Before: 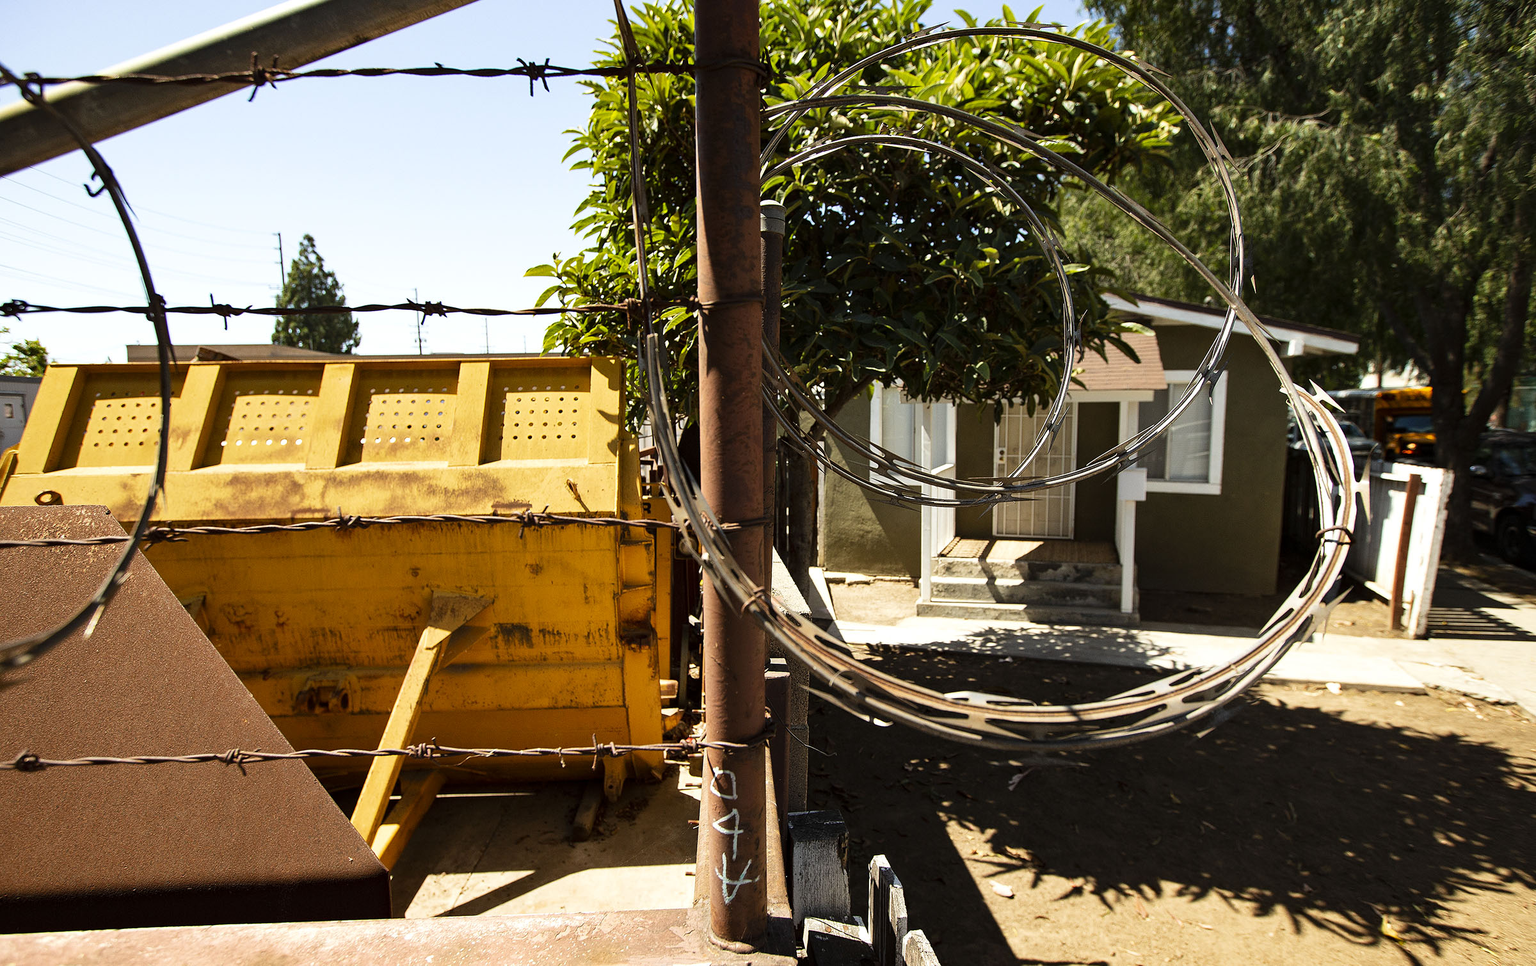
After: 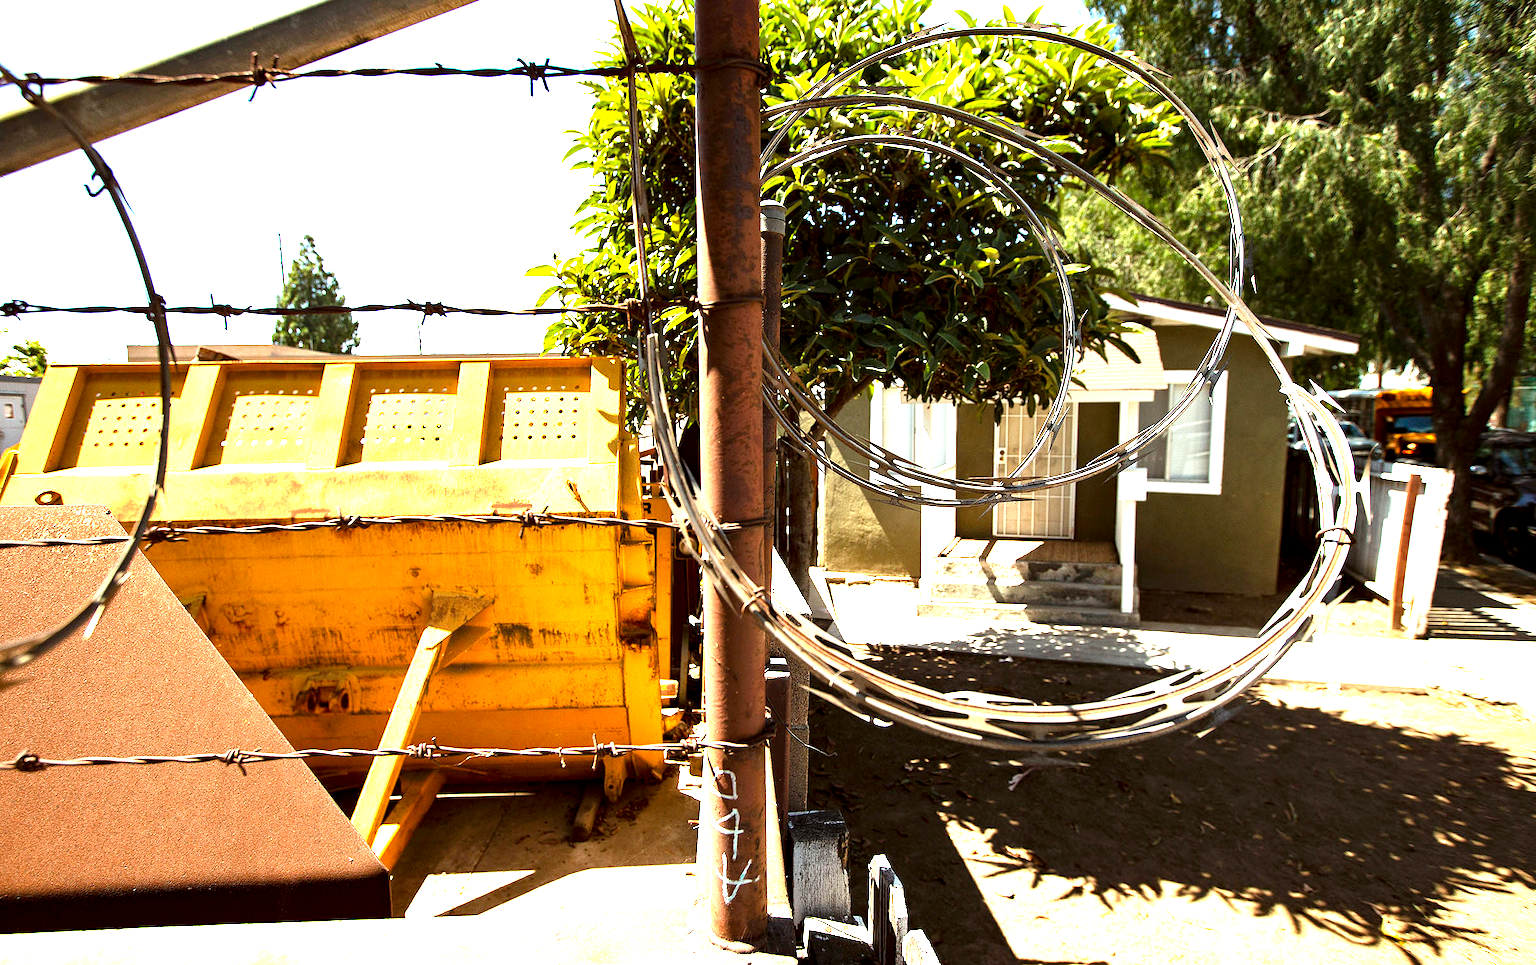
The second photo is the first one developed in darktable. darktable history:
color correction: highlights a* -2.77, highlights b* -2.4, shadows a* 2.2, shadows b* 3.04
exposure: black level correction 0.001, exposure 1.655 EV, compensate exposure bias true, compensate highlight preservation false
